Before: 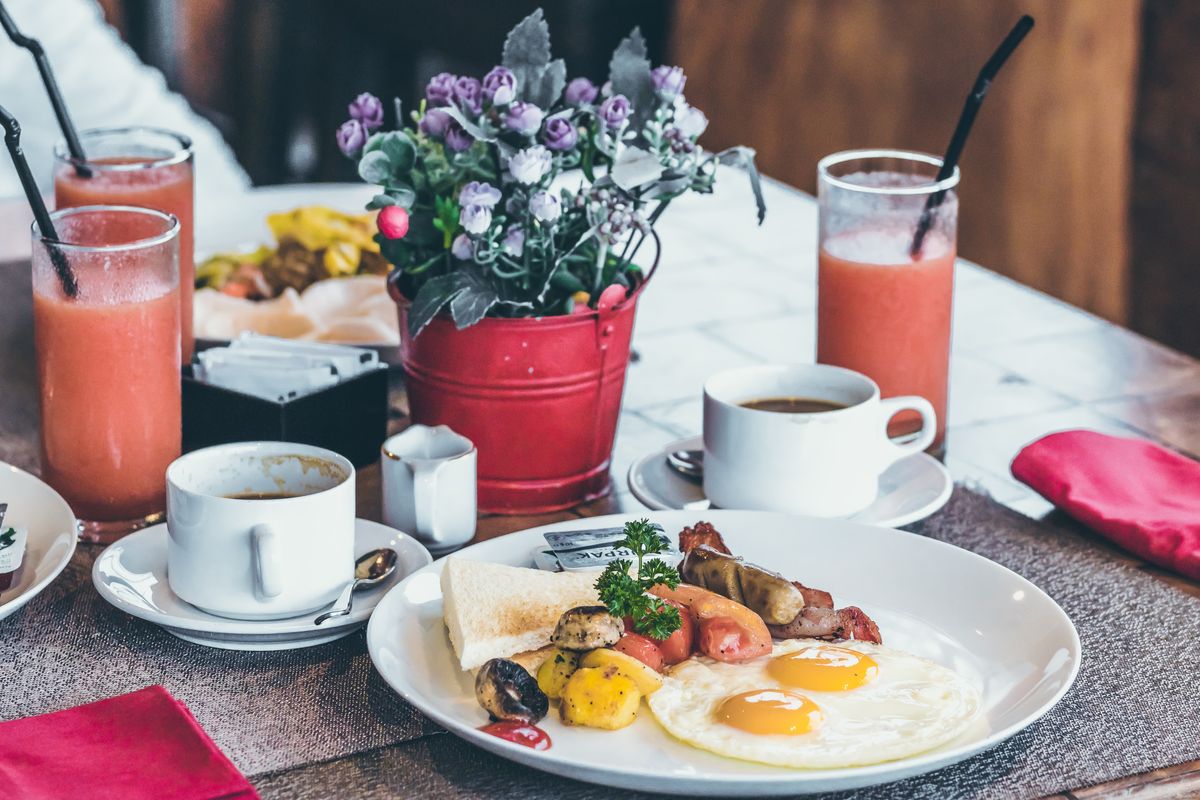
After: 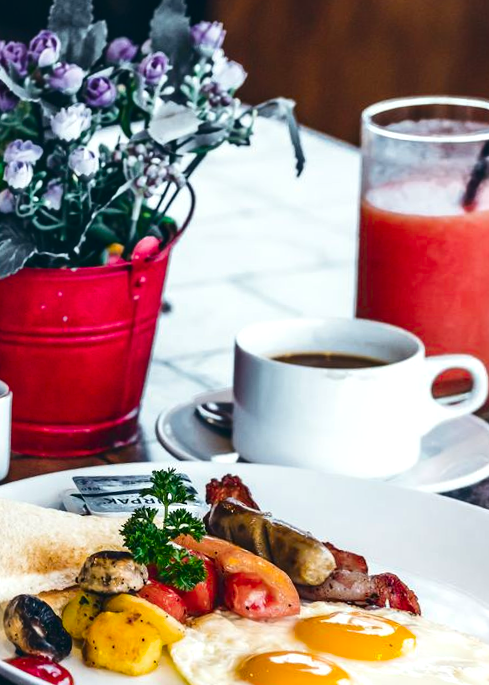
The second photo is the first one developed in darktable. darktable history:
rotate and perspective: rotation 1.69°, lens shift (vertical) -0.023, lens shift (horizontal) -0.291, crop left 0.025, crop right 0.988, crop top 0.092, crop bottom 0.842
contrast brightness saturation: contrast 0.13, brightness -0.24, saturation 0.14
crop: left 31.229%, right 27.105%
exposure: exposure 0.258 EV, compensate highlight preservation false
vibrance: vibrance 100%
